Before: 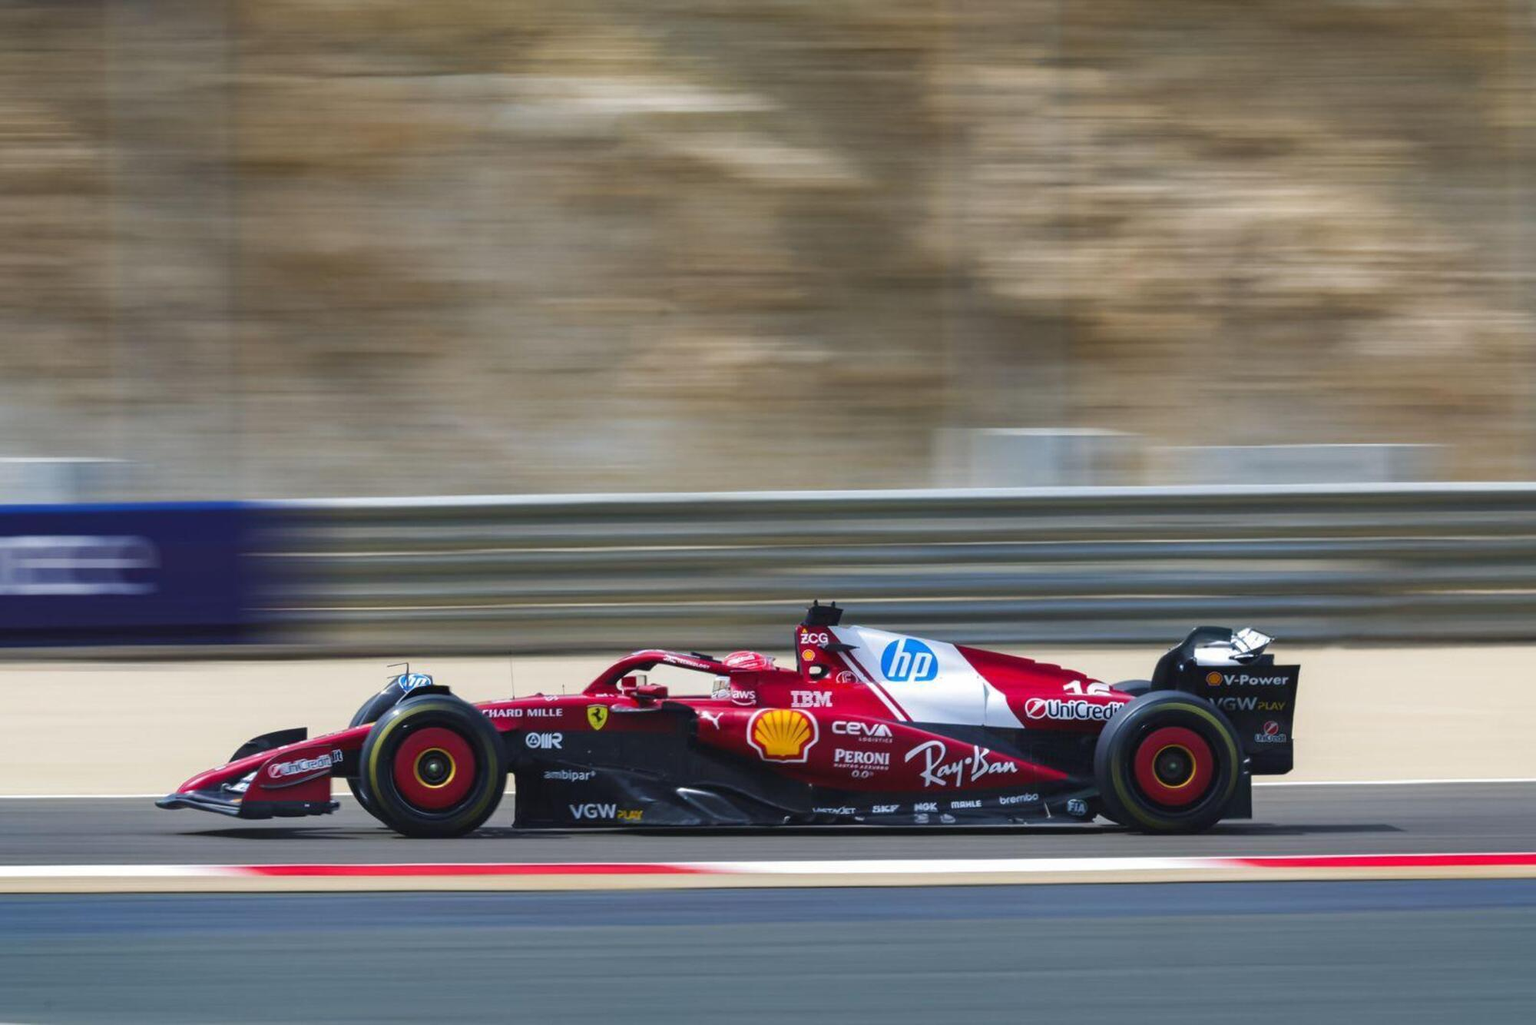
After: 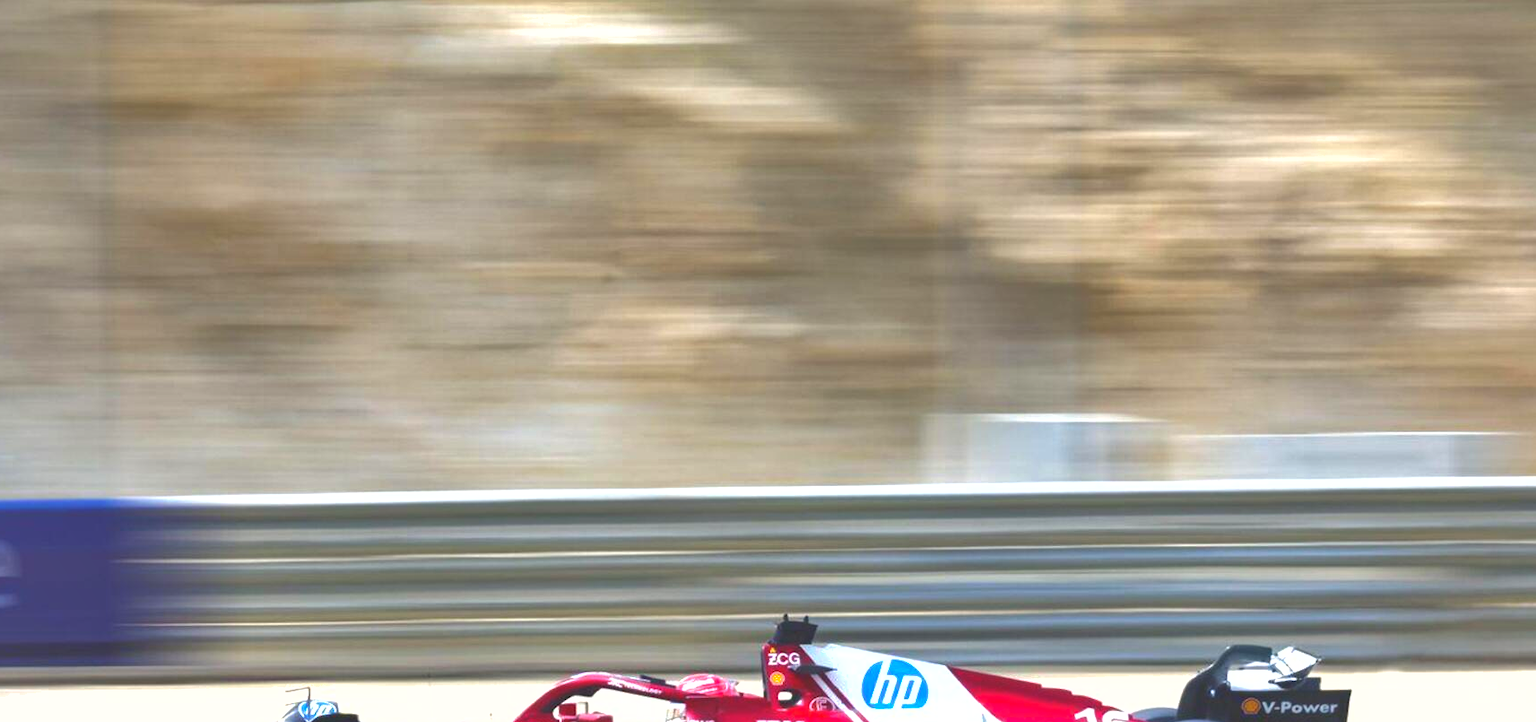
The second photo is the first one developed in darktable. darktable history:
levels: levels [0, 0.498, 1]
exposure: black level correction -0.005, exposure 1.002 EV, compensate highlight preservation false
crop and rotate: left 9.345%, top 7.22%, right 4.982%, bottom 32.331%
shadows and highlights: on, module defaults
